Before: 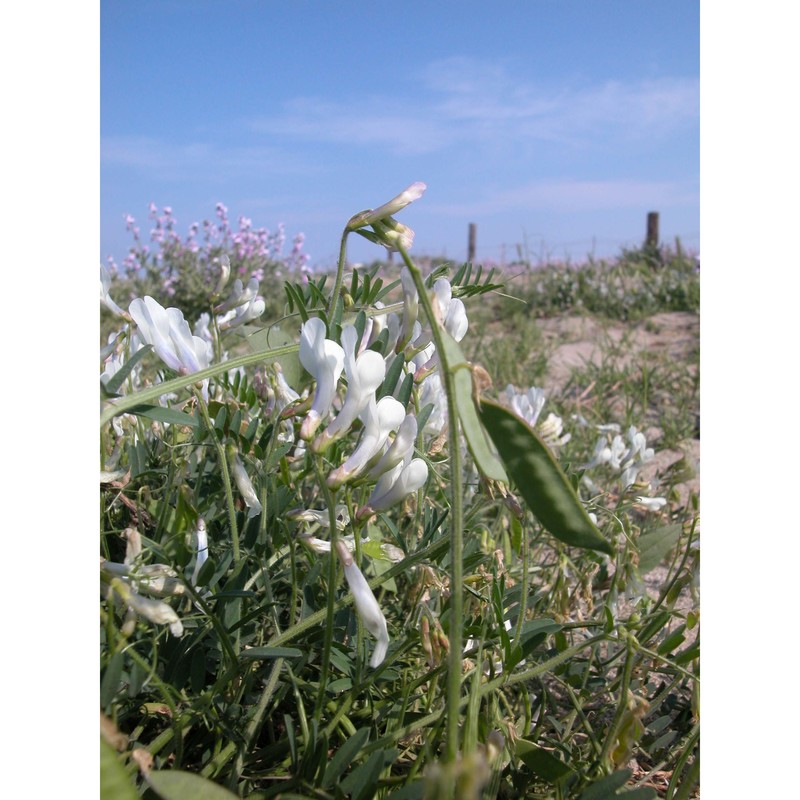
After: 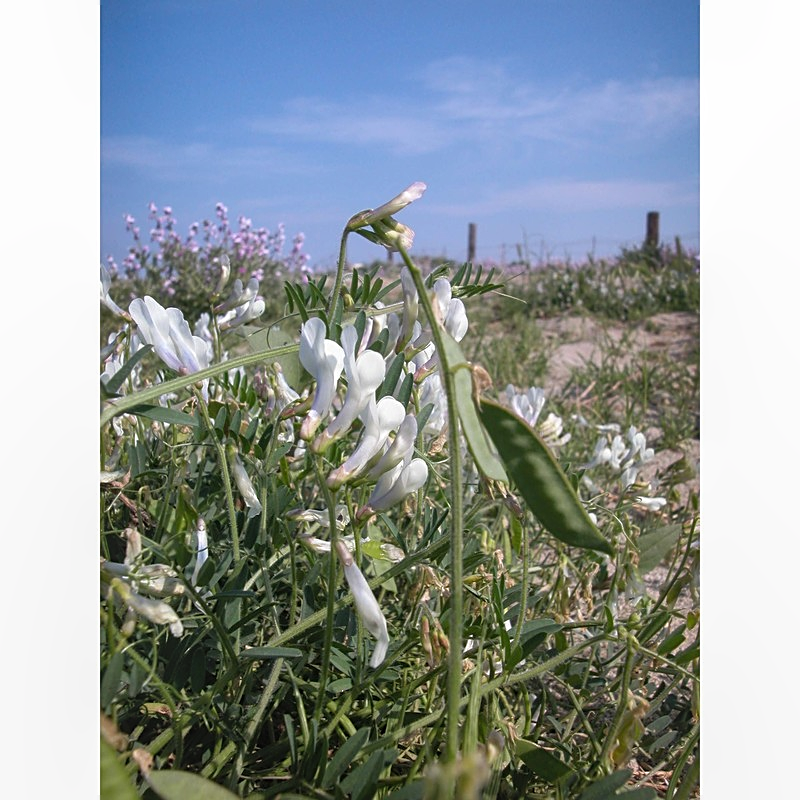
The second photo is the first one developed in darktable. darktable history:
sharpen: amount 0.467
shadows and highlights: radius 132.04, soften with gaussian
local contrast: detail 110%
